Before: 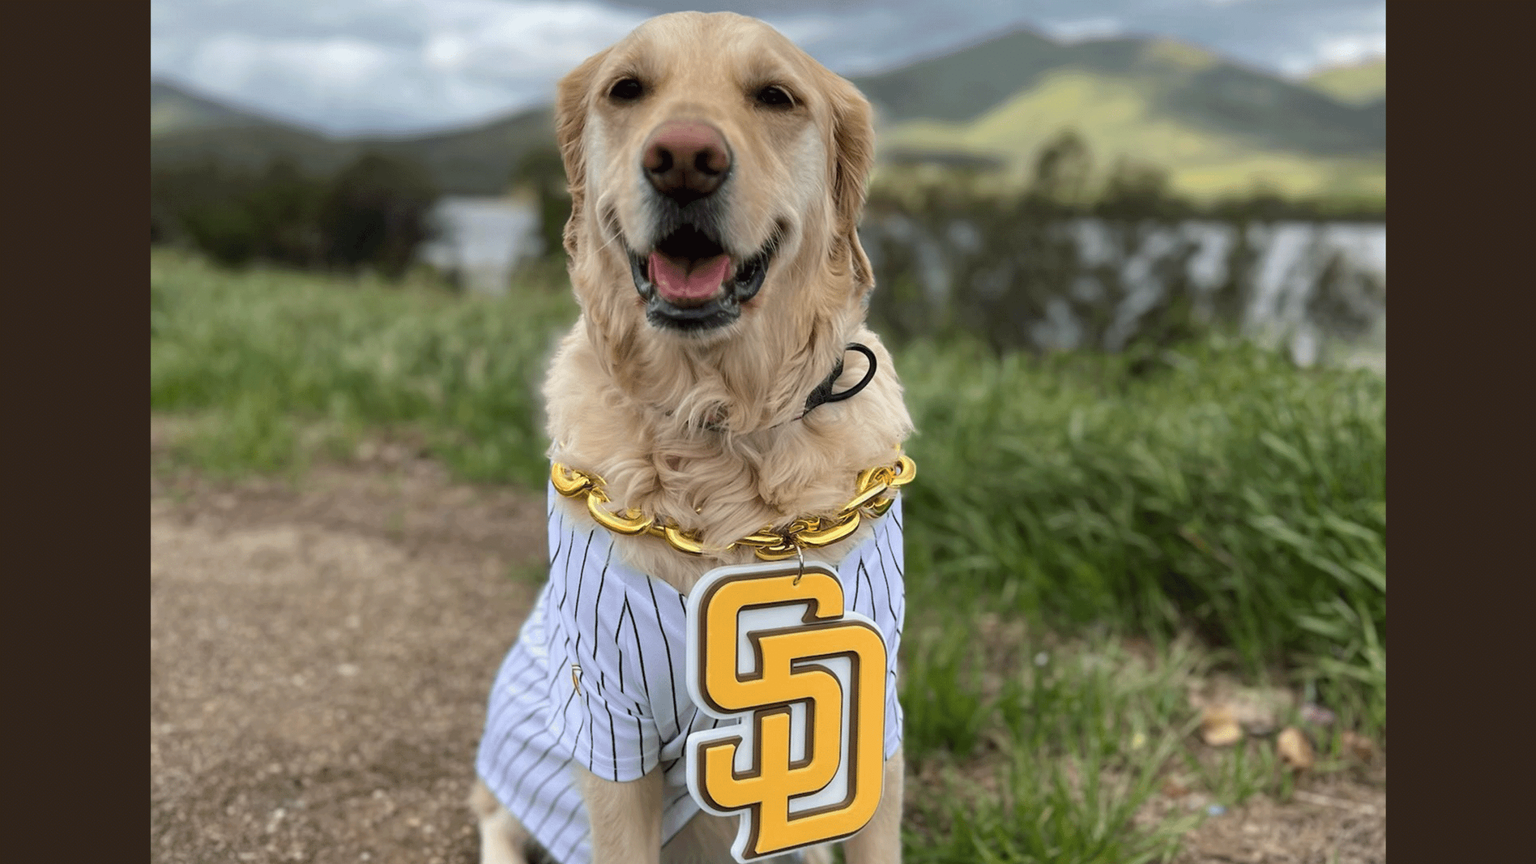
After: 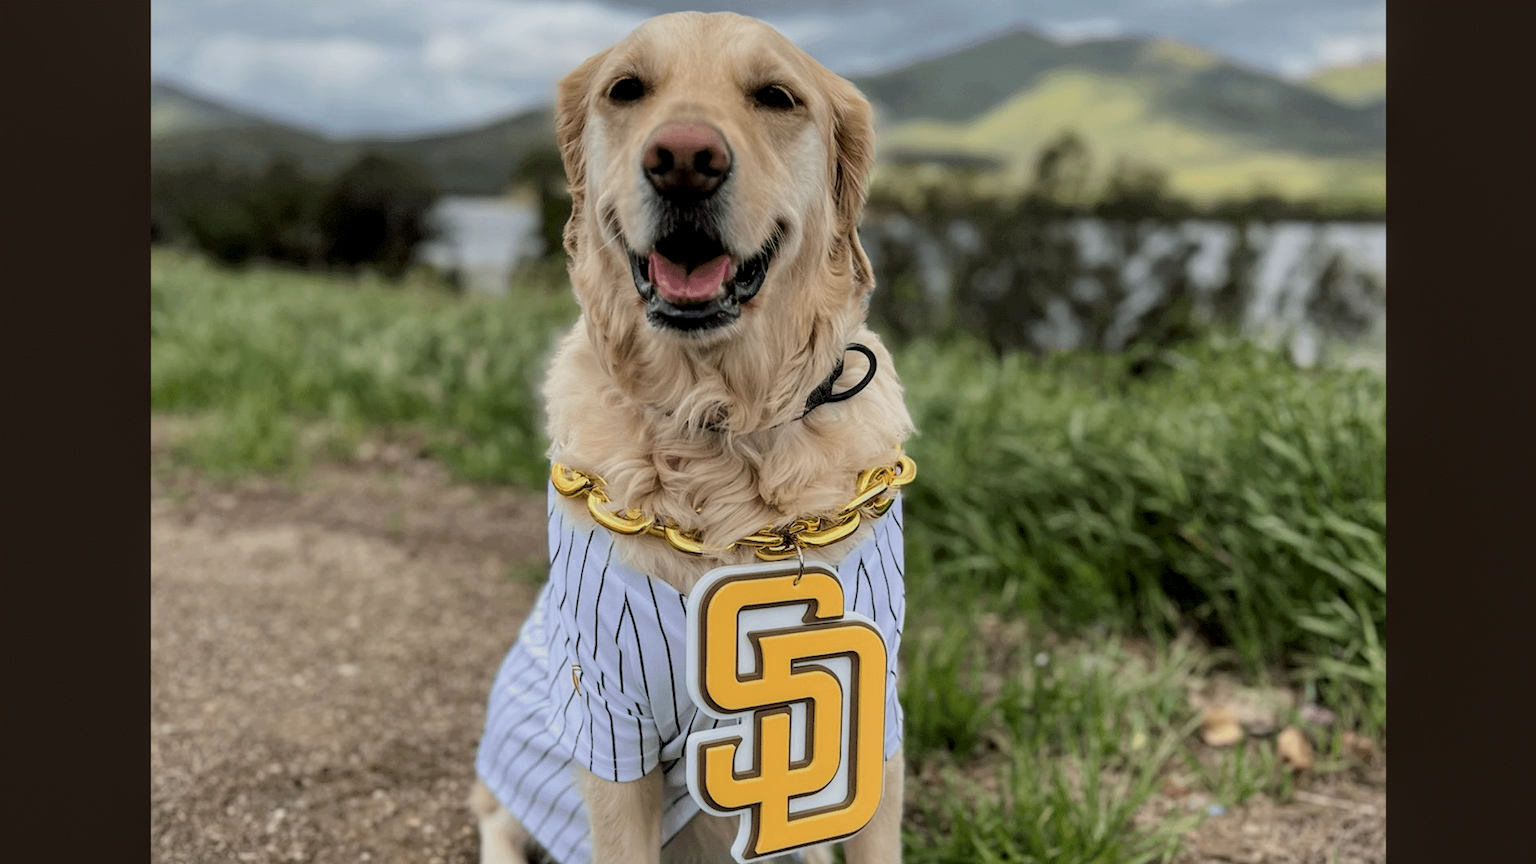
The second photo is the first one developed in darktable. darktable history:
local contrast: detail 130%
filmic rgb: black relative exposure -7.65 EV, white relative exposure 4.56 EV, hardness 3.61, color science v6 (2022)
